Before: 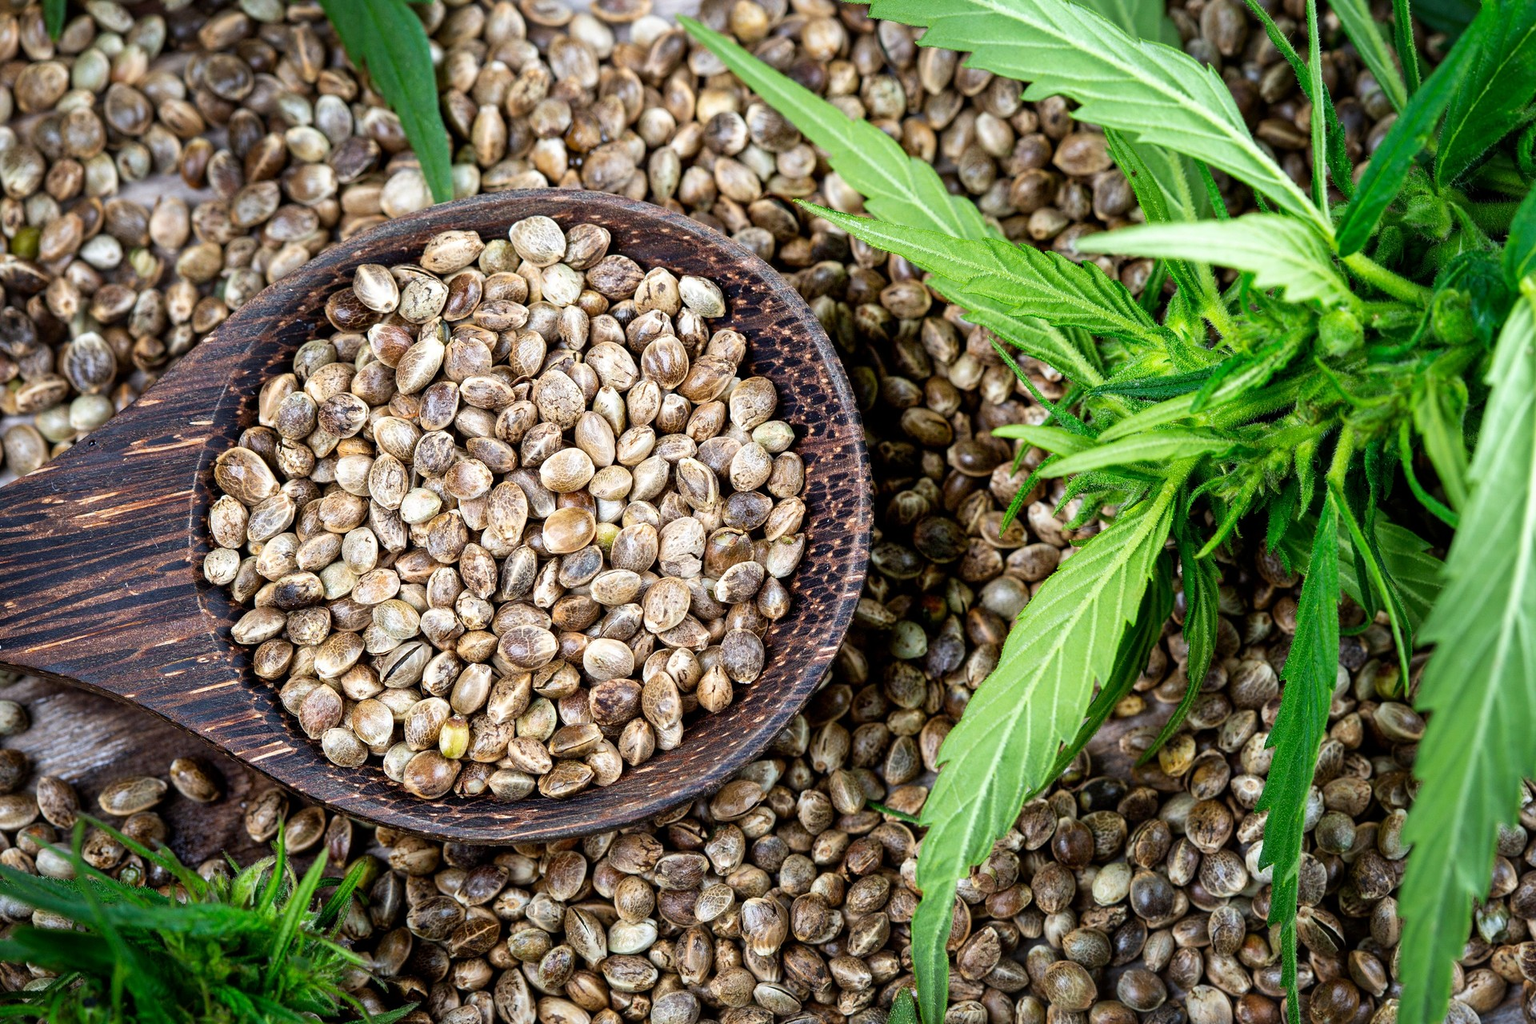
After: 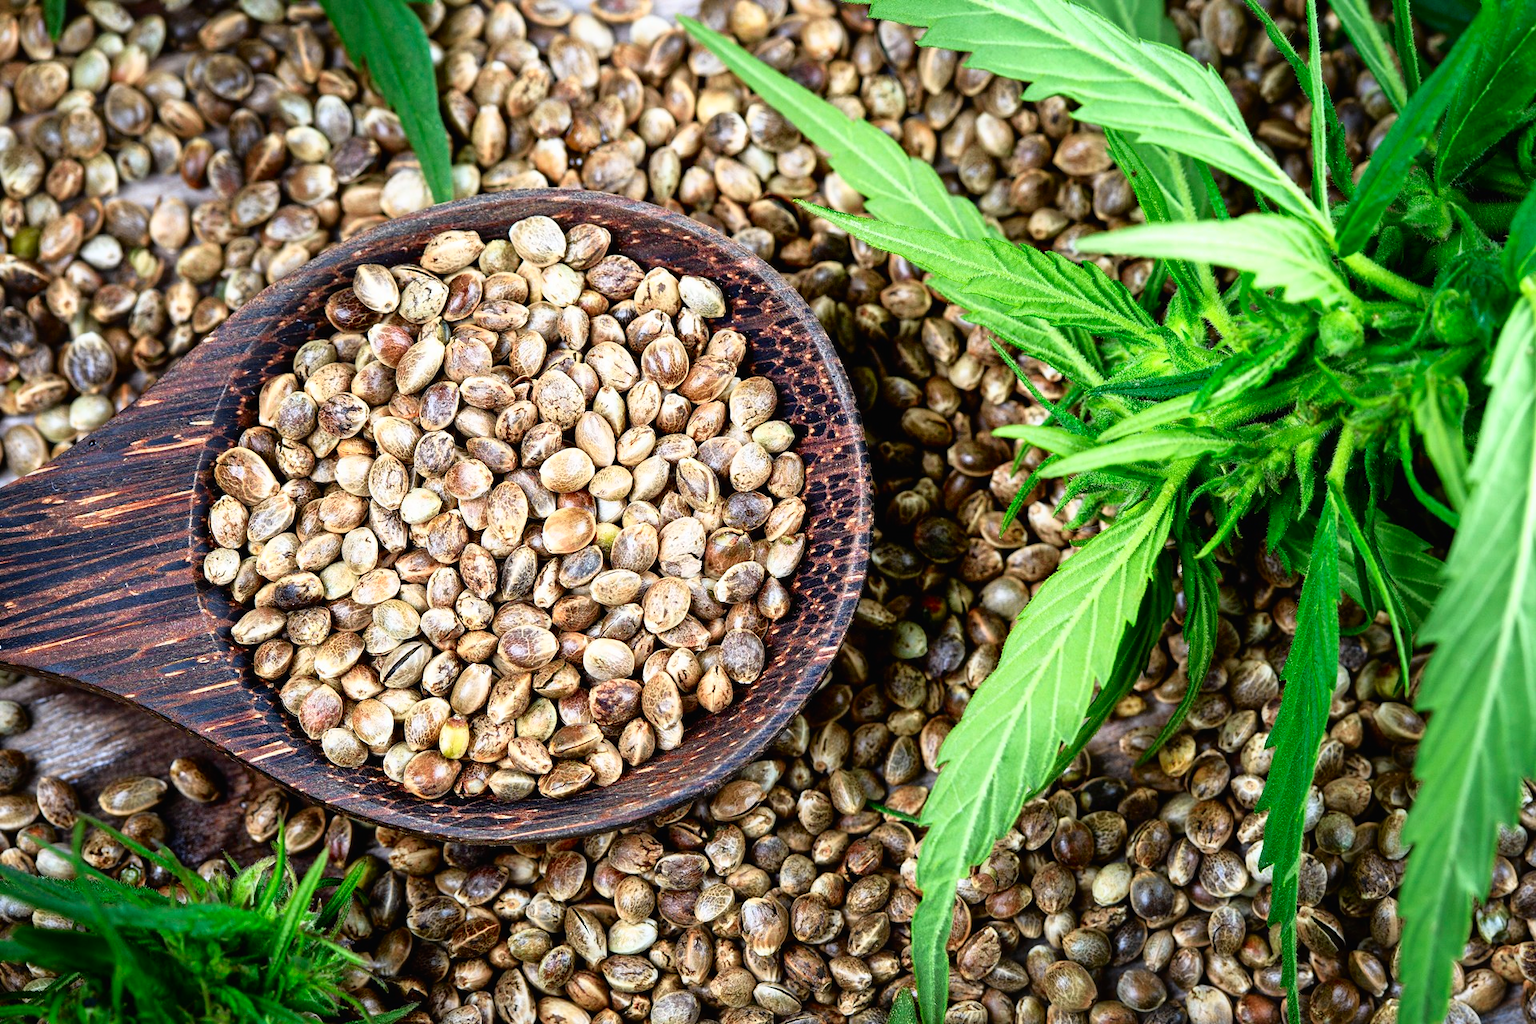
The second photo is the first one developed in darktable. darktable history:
tone curve: curves: ch0 [(0, 0.01) (0.037, 0.032) (0.131, 0.108) (0.275, 0.286) (0.483, 0.517) (0.61, 0.661) (0.697, 0.768) (0.797, 0.876) (0.888, 0.952) (0.997, 0.995)]; ch1 [(0, 0) (0.312, 0.262) (0.425, 0.402) (0.5, 0.5) (0.527, 0.532) (0.556, 0.585) (0.683, 0.706) (0.746, 0.77) (1, 1)]; ch2 [(0, 0) (0.223, 0.185) (0.333, 0.284) (0.432, 0.4) (0.502, 0.502) (0.525, 0.527) (0.545, 0.564) (0.587, 0.613) (0.636, 0.654) (0.711, 0.729) (0.845, 0.855) (0.998, 0.977)], color space Lab, independent channels, preserve colors none
